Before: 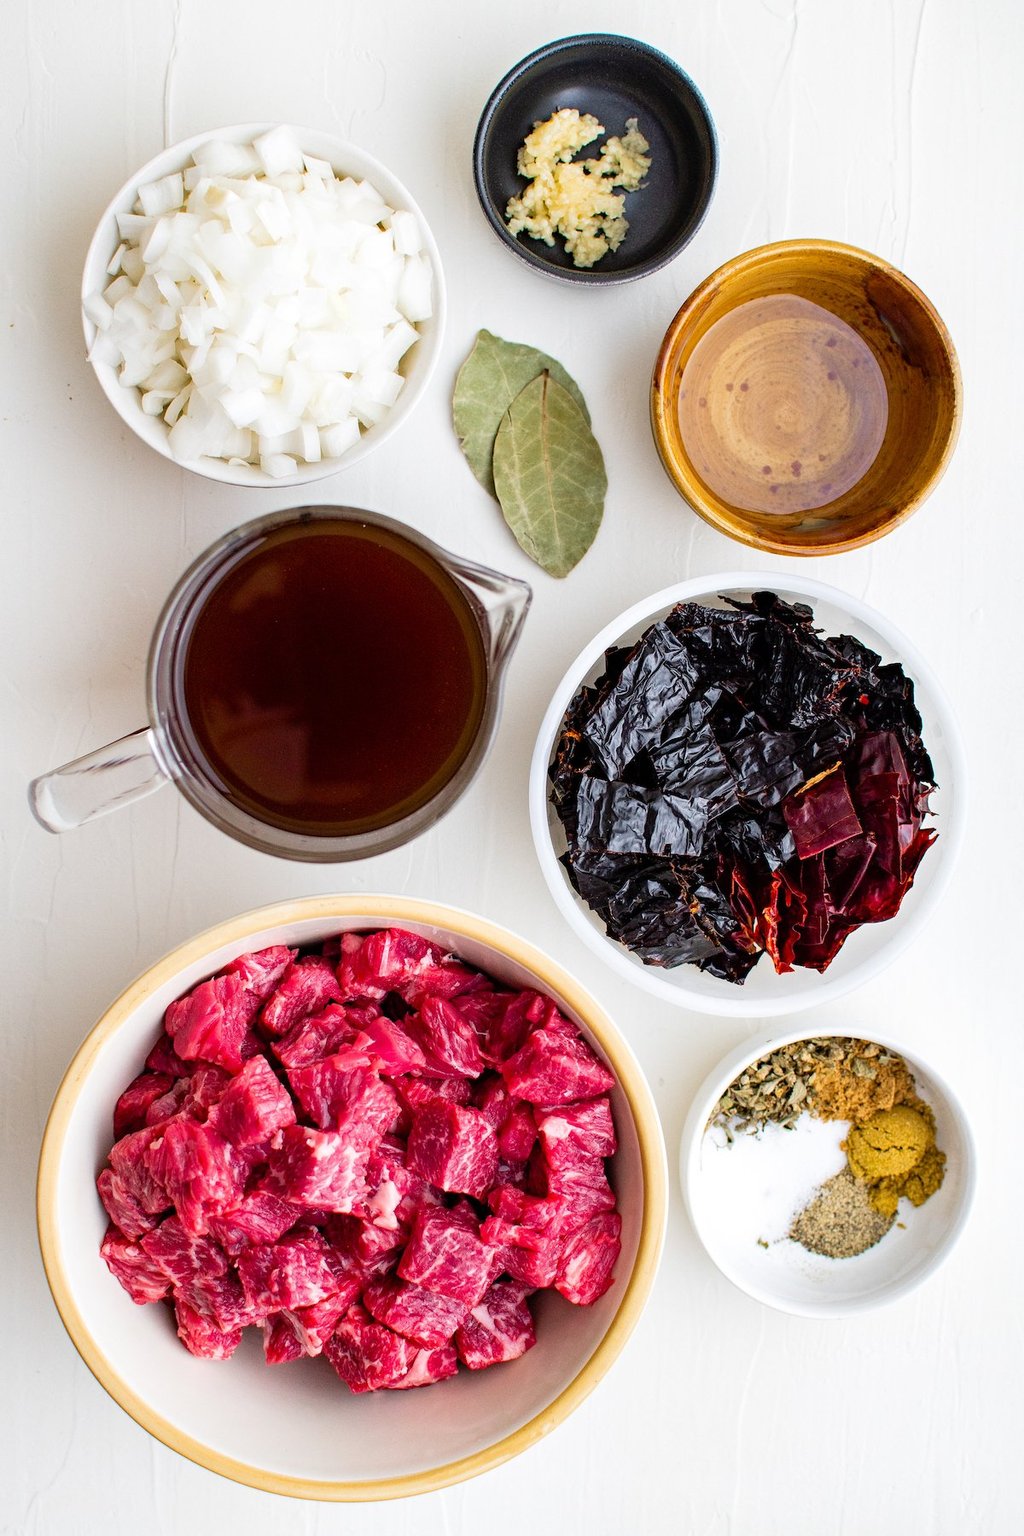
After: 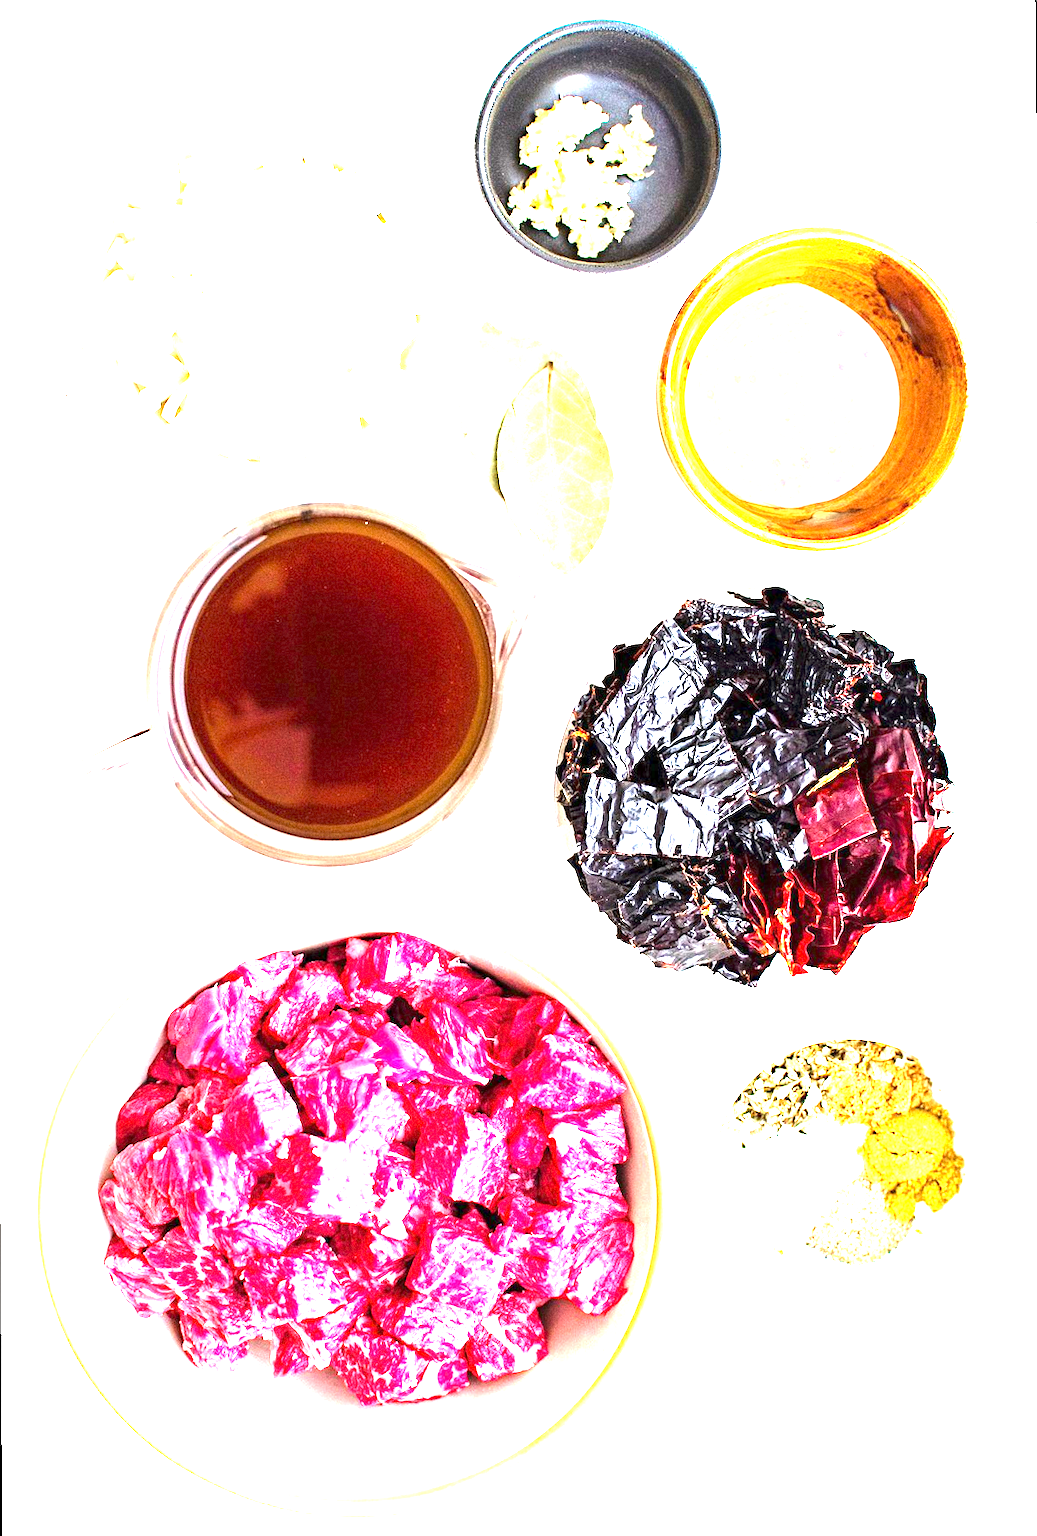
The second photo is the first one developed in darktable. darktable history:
exposure: exposure 3 EV, compensate highlight preservation false
grain: on, module defaults
rotate and perspective: rotation -0.45°, automatic cropping original format, crop left 0.008, crop right 0.992, crop top 0.012, crop bottom 0.988
